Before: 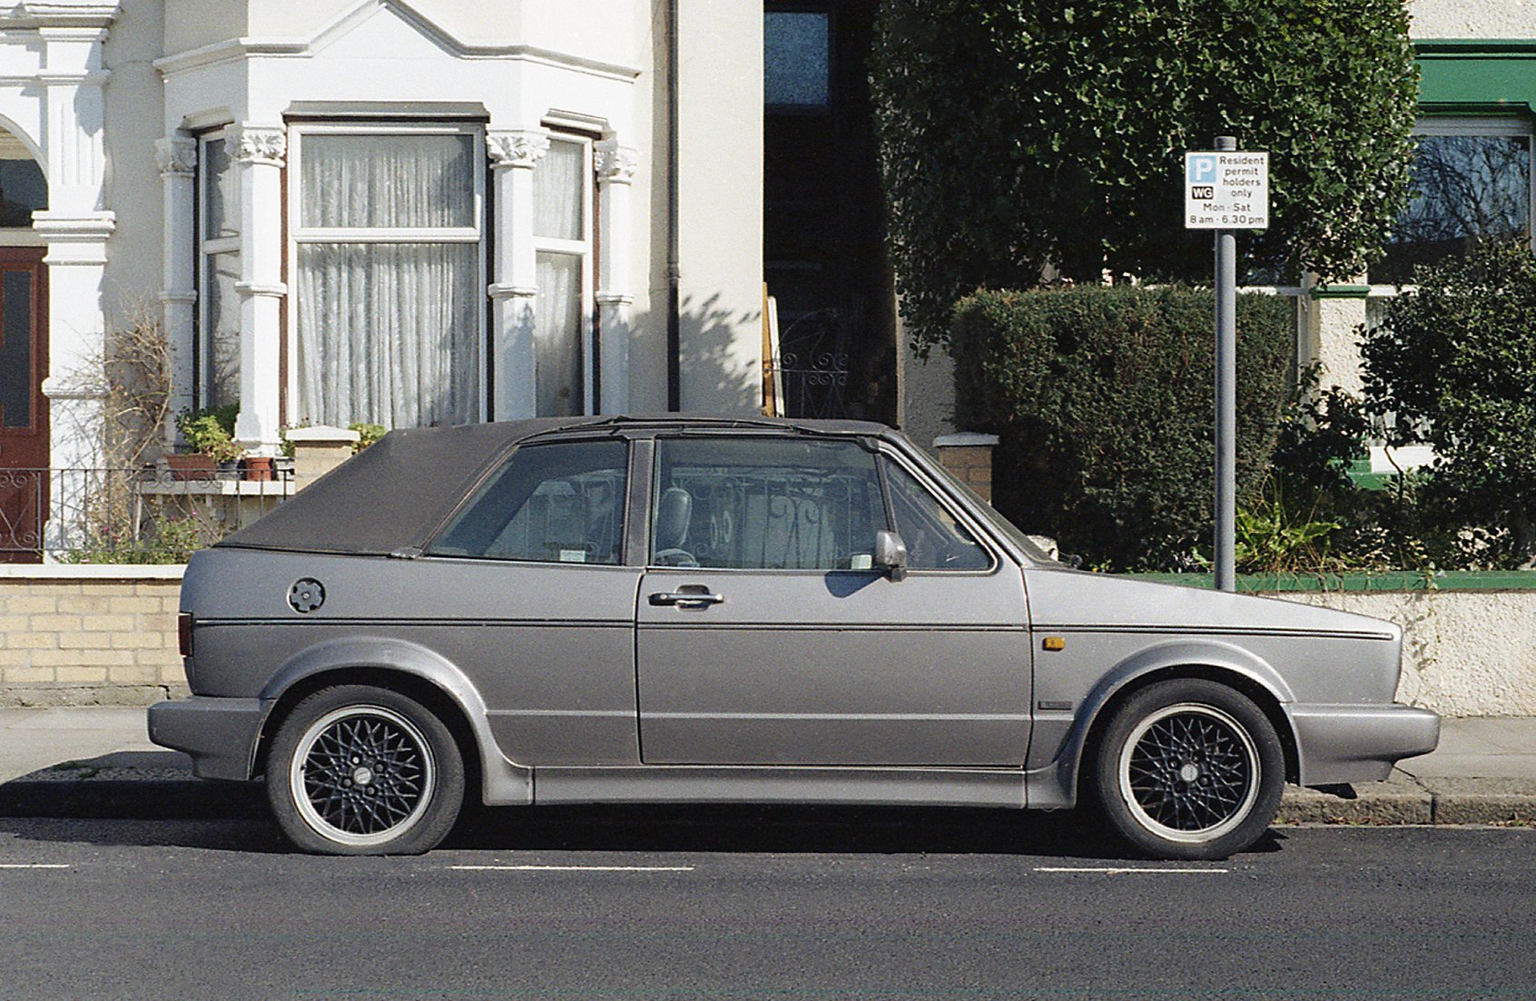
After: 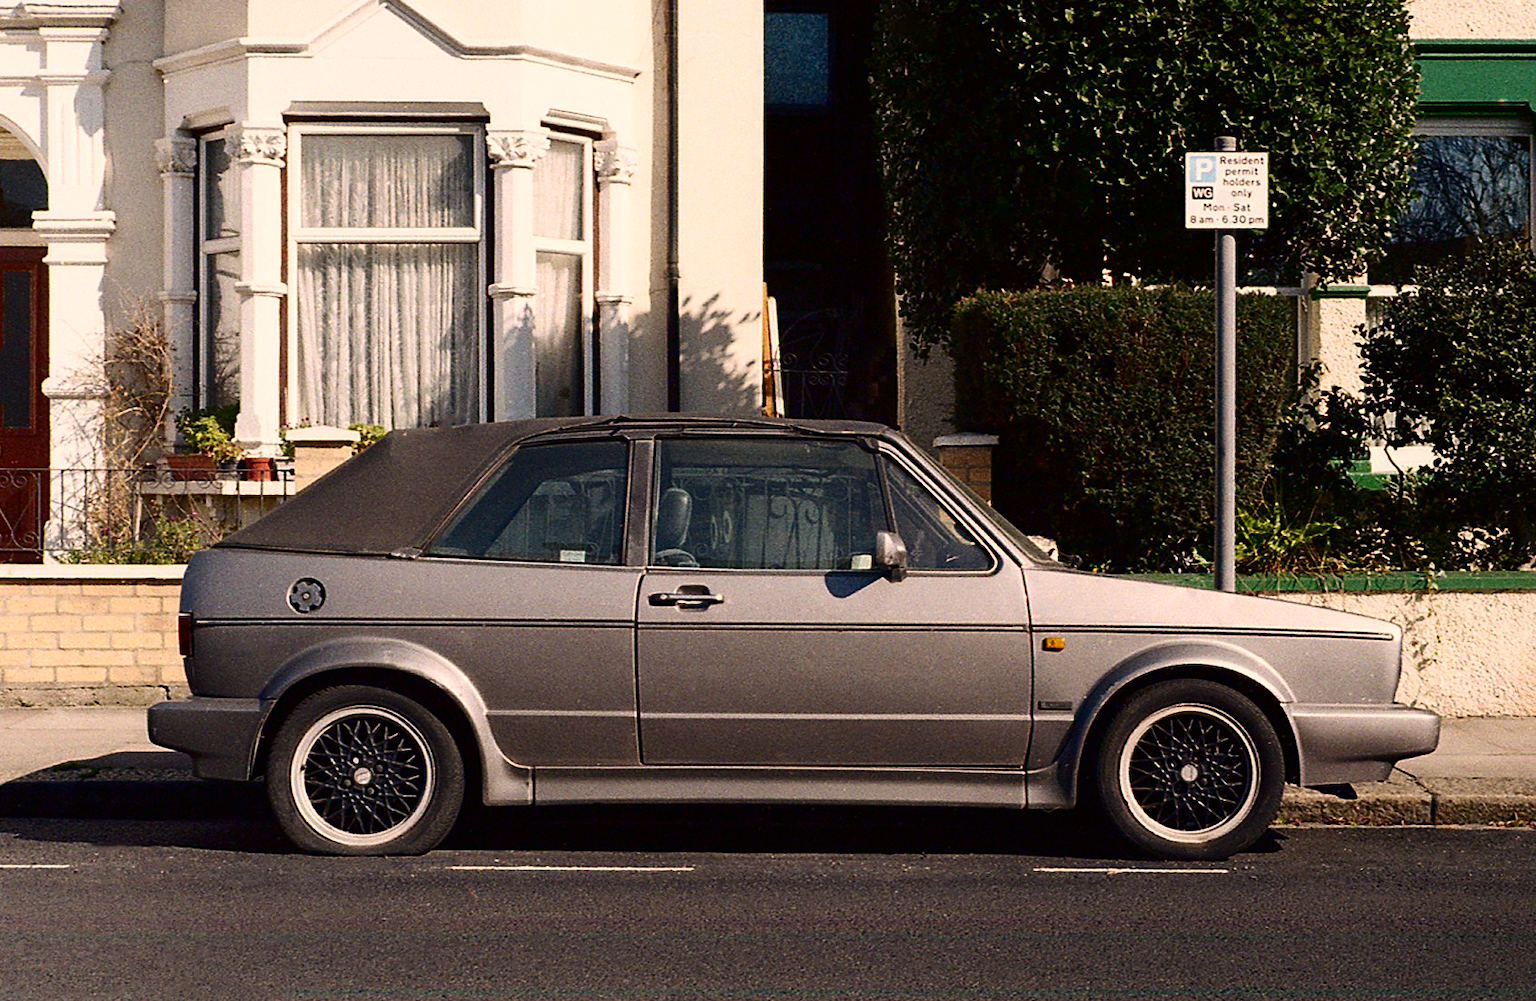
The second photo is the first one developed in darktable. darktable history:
white balance: red 1.127, blue 0.943
contrast brightness saturation: contrast 0.22, brightness -0.19, saturation 0.24
